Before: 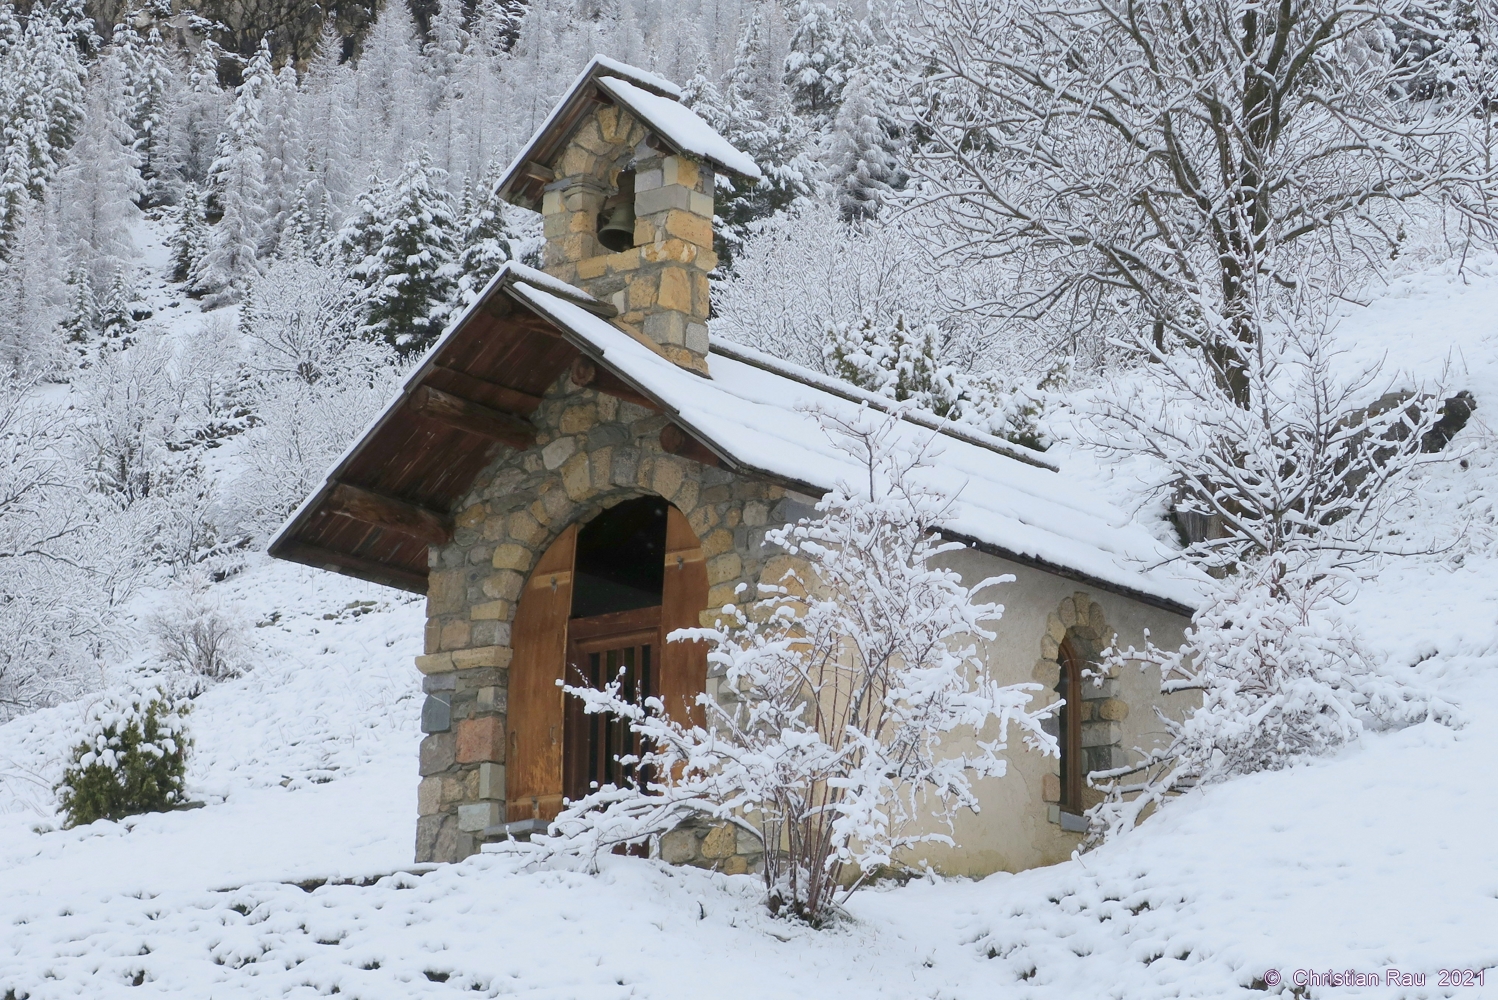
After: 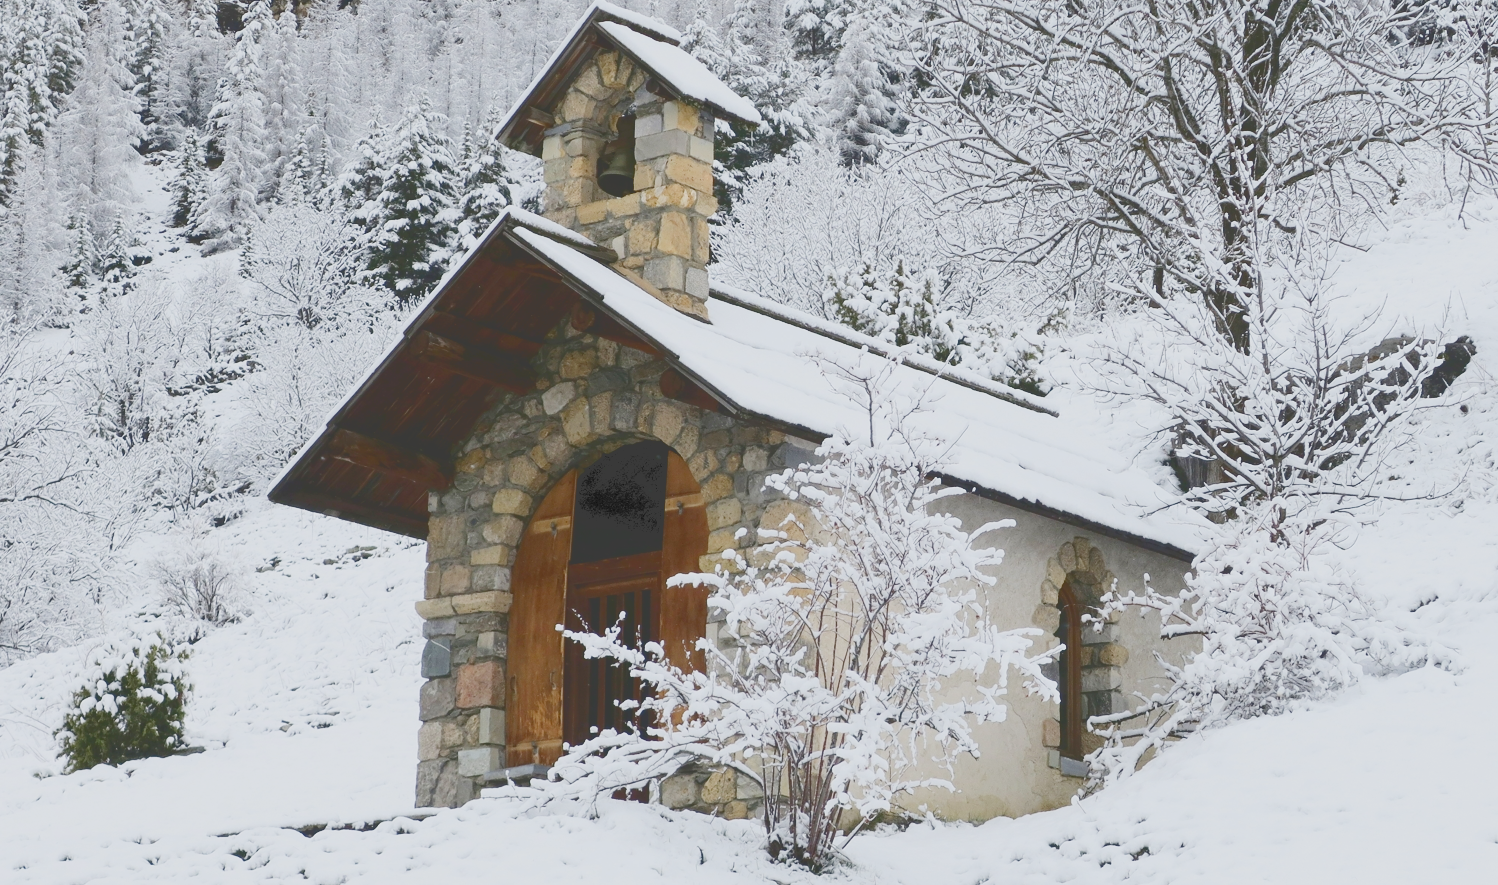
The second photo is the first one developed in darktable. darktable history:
filmic rgb: black relative exposure -7.39 EV, white relative exposure 5.07 EV, hardness 3.21, preserve chrominance no, color science v4 (2020), contrast in shadows soft, contrast in highlights soft
exposure: exposure 0.129 EV, compensate exposure bias true, compensate highlight preservation false
crop and rotate: top 5.579%, bottom 5.908%
tone curve: curves: ch0 [(0, 0) (0.003, 0.24) (0.011, 0.24) (0.025, 0.24) (0.044, 0.244) (0.069, 0.244) (0.1, 0.252) (0.136, 0.264) (0.177, 0.274) (0.224, 0.284) (0.277, 0.313) (0.335, 0.361) (0.399, 0.415) (0.468, 0.498) (0.543, 0.595) (0.623, 0.695) (0.709, 0.793) (0.801, 0.883) (0.898, 0.942) (1, 1)], color space Lab, independent channels, preserve colors none
